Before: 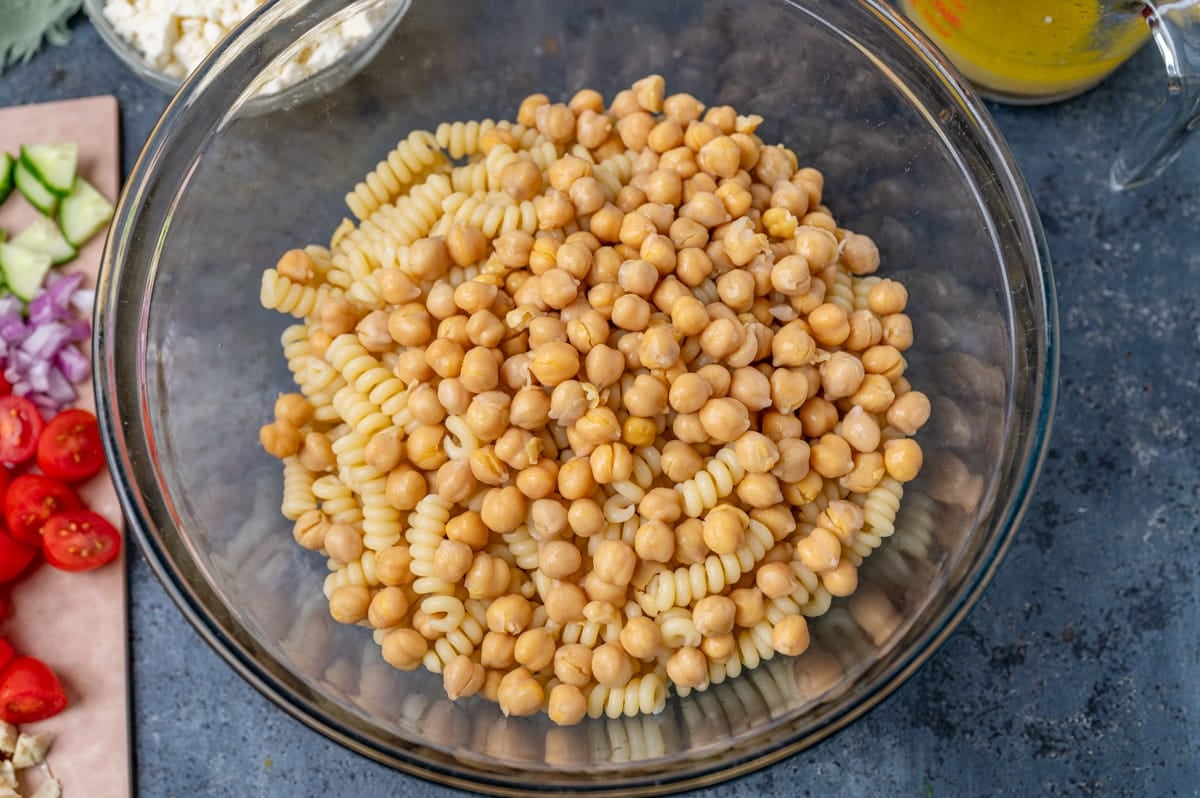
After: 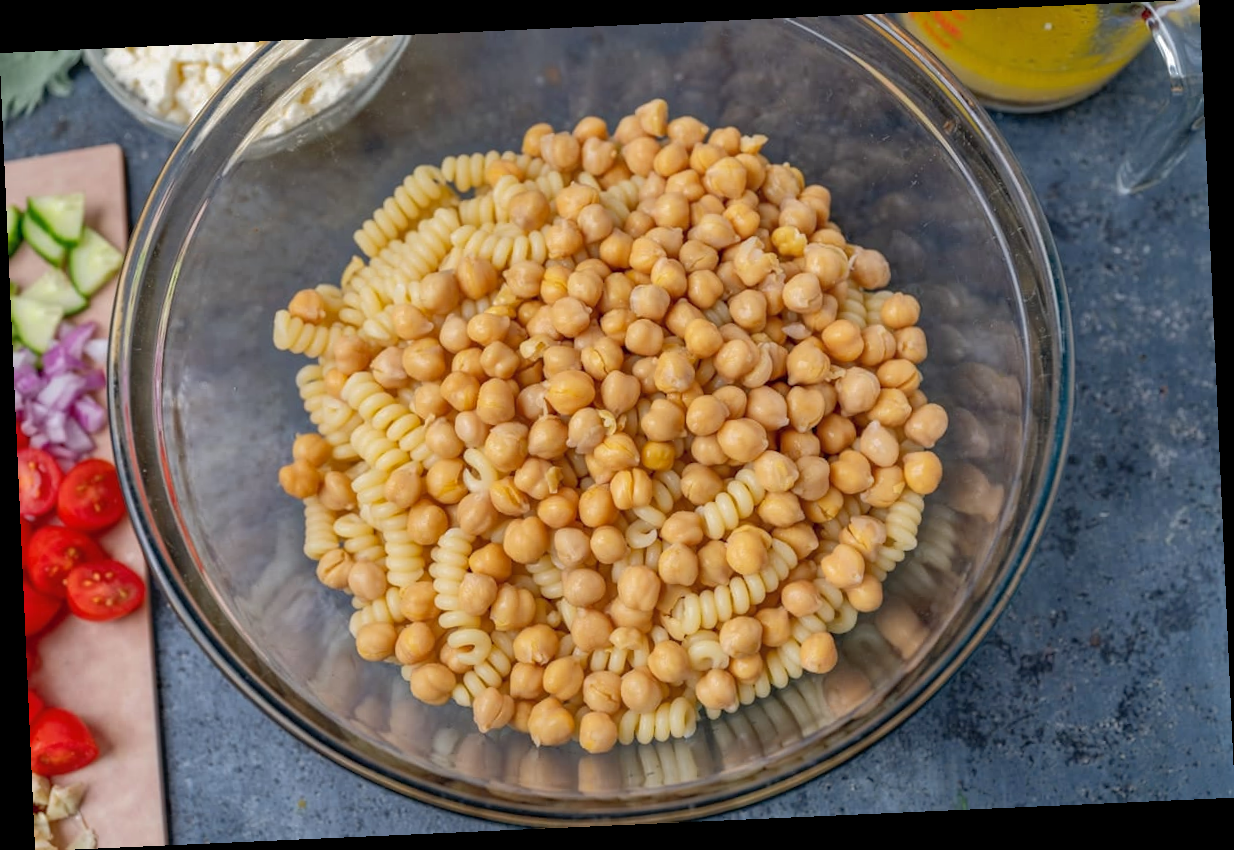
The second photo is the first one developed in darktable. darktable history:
shadows and highlights: on, module defaults
rotate and perspective: rotation -2.56°, automatic cropping off
